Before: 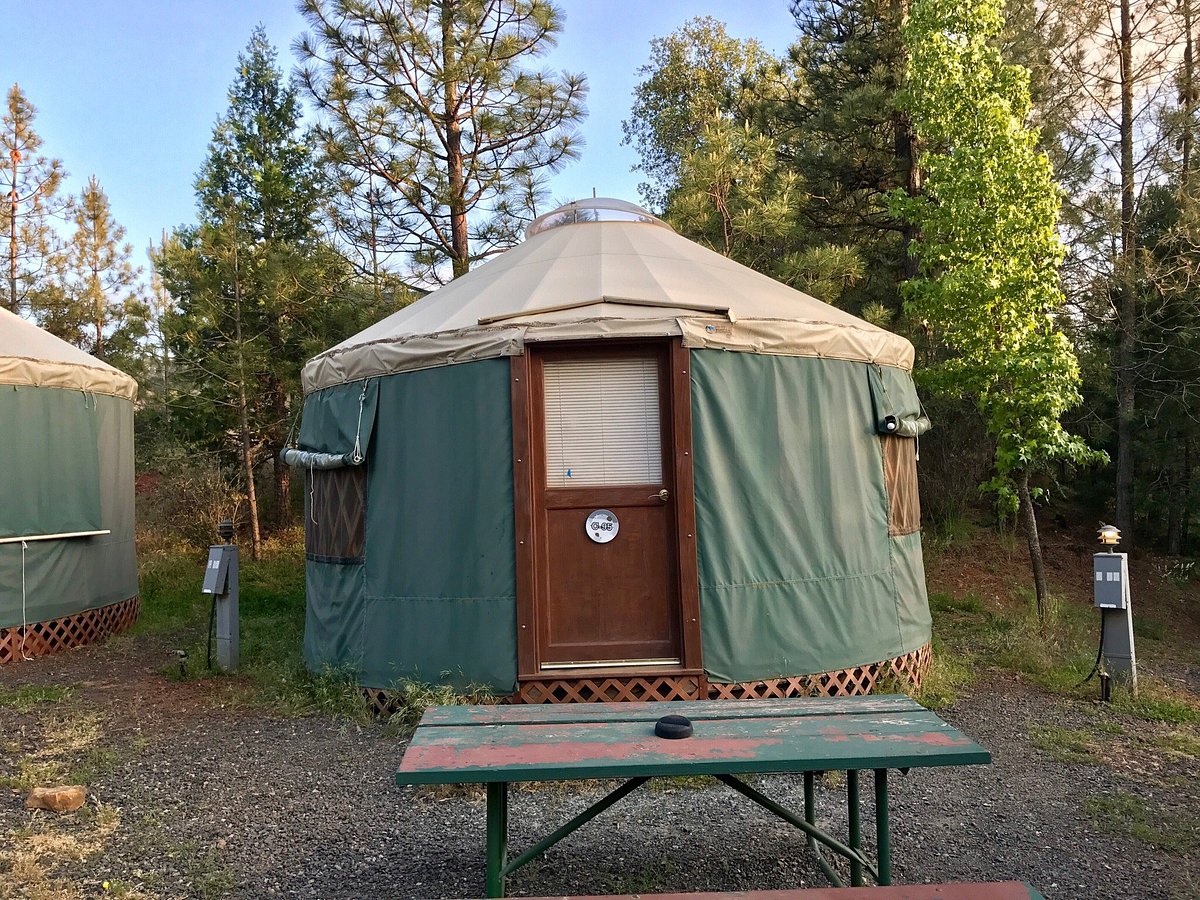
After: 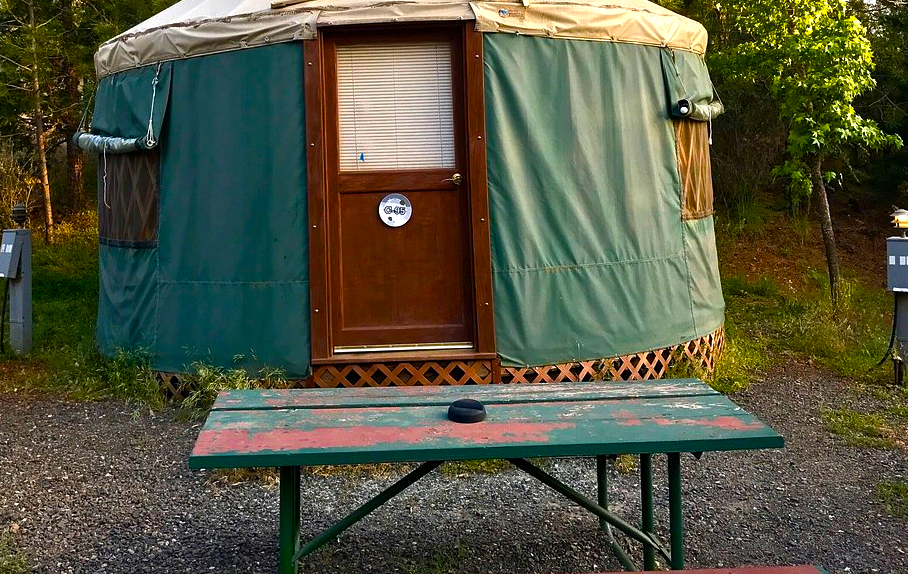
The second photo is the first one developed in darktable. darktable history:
color balance rgb: linear chroma grading › global chroma 9%, perceptual saturation grading › global saturation 36%, perceptual saturation grading › shadows 35%, perceptual brilliance grading › global brilliance 15%, perceptual brilliance grading › shadows -35%, global vibrance 15%
crop and rotate: left 17.299%, top 35.115%, right 7.015%, bottom 1.024%
